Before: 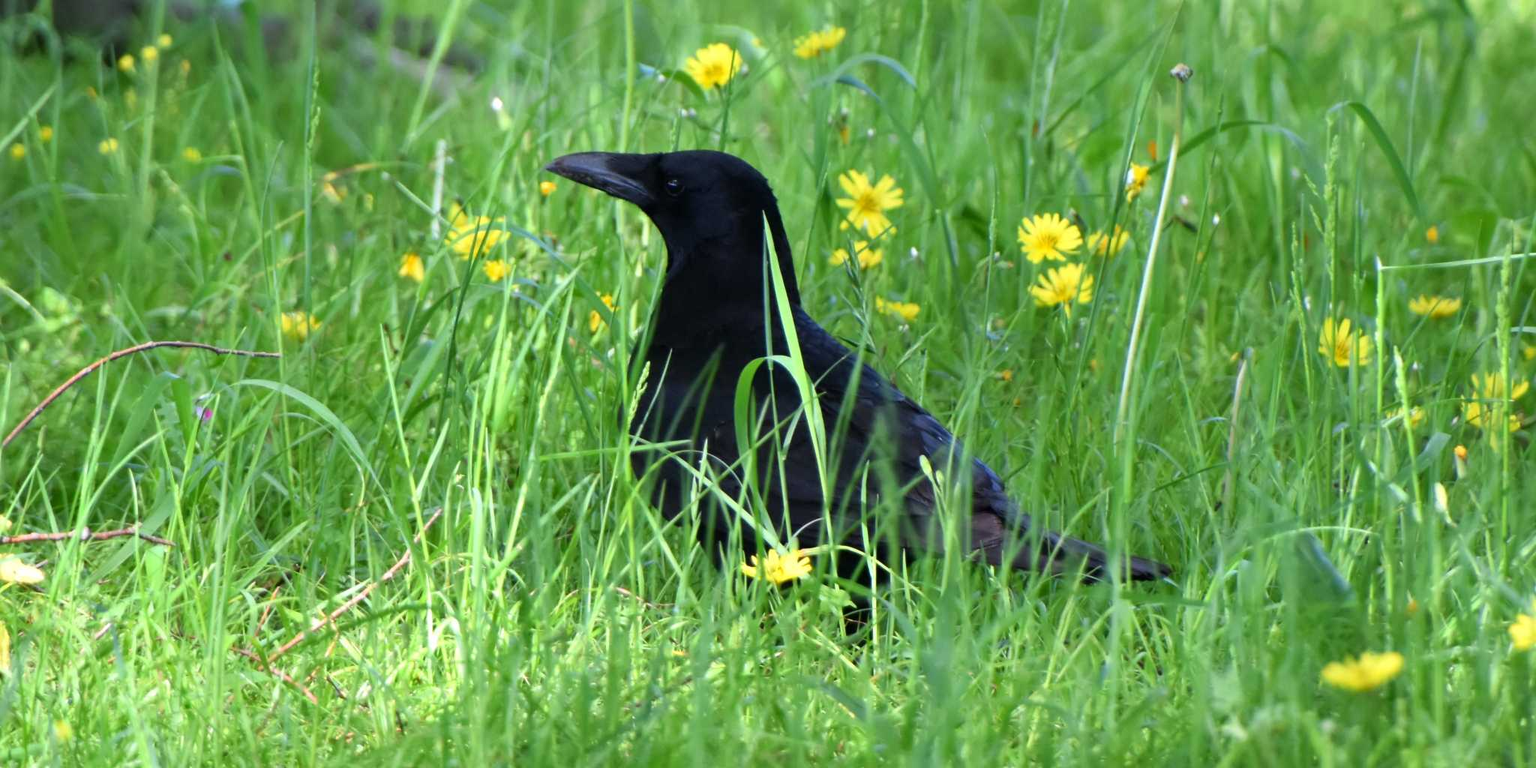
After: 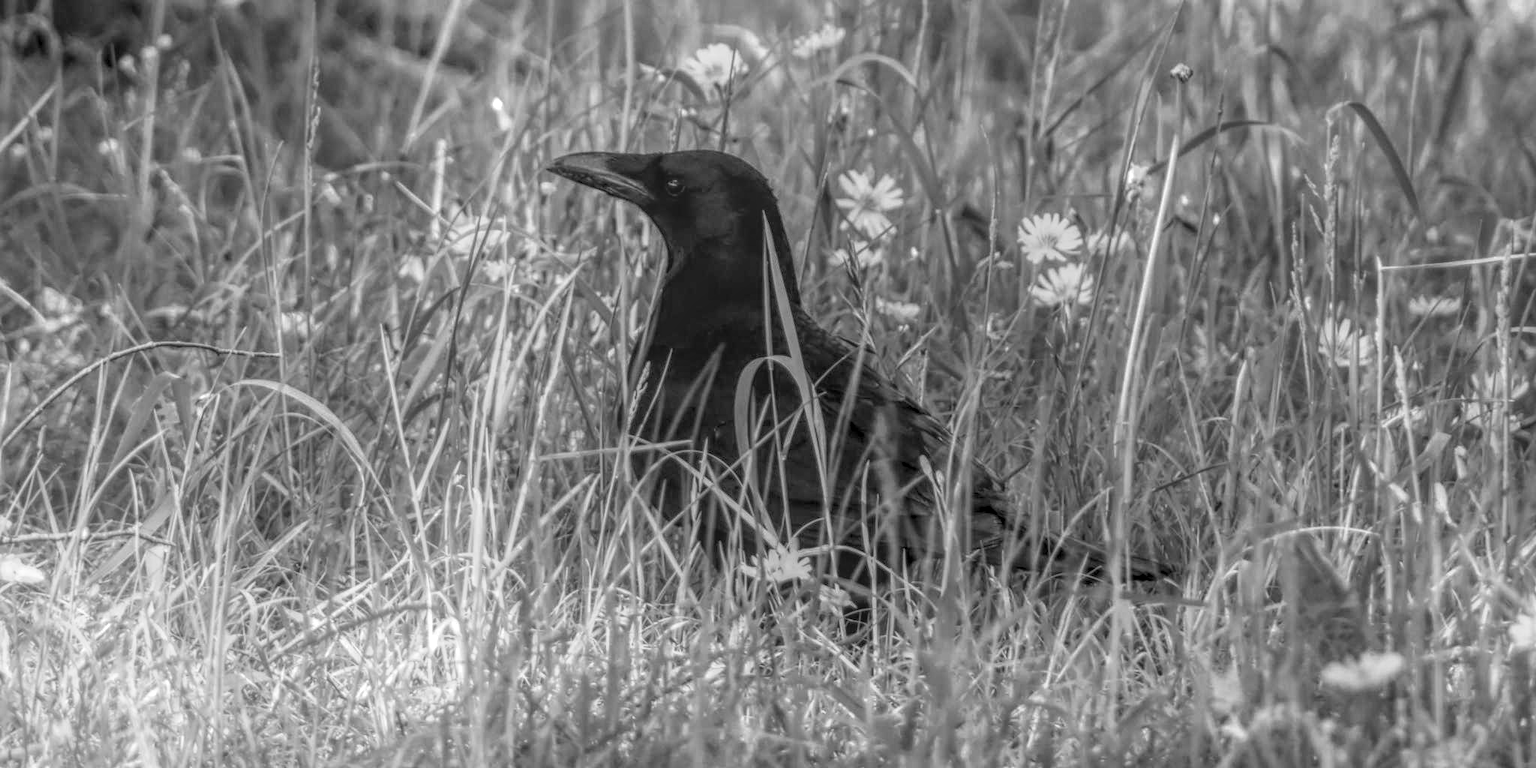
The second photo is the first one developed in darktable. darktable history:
local contrast: highlights 0%, shadows 0%, detail 200%, midtone range 0.25
bloom: on, module defaults
color calibration: output gray [0.31, 0.36, 0.33, 0], gray › normalize channels true, illuminant same as pipeline (D50), adaptation XYZ, x 0.346, y 0.359, gamut compression 0
